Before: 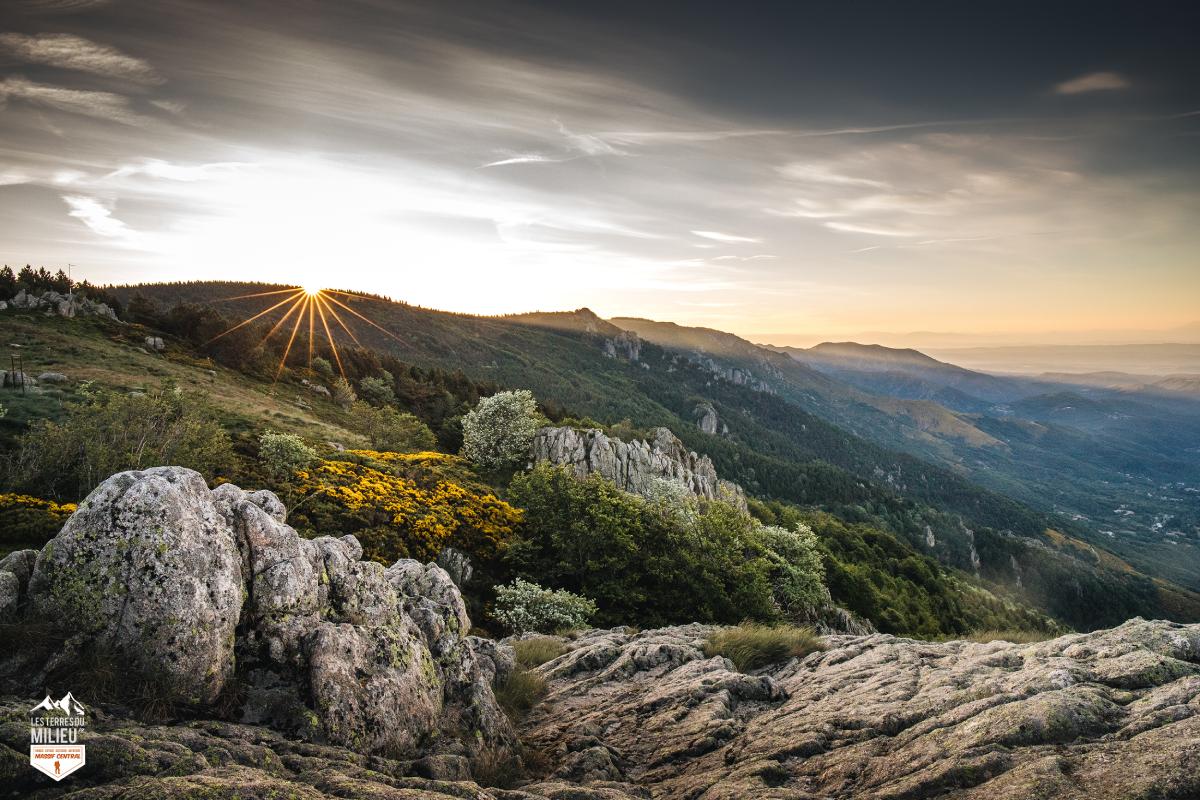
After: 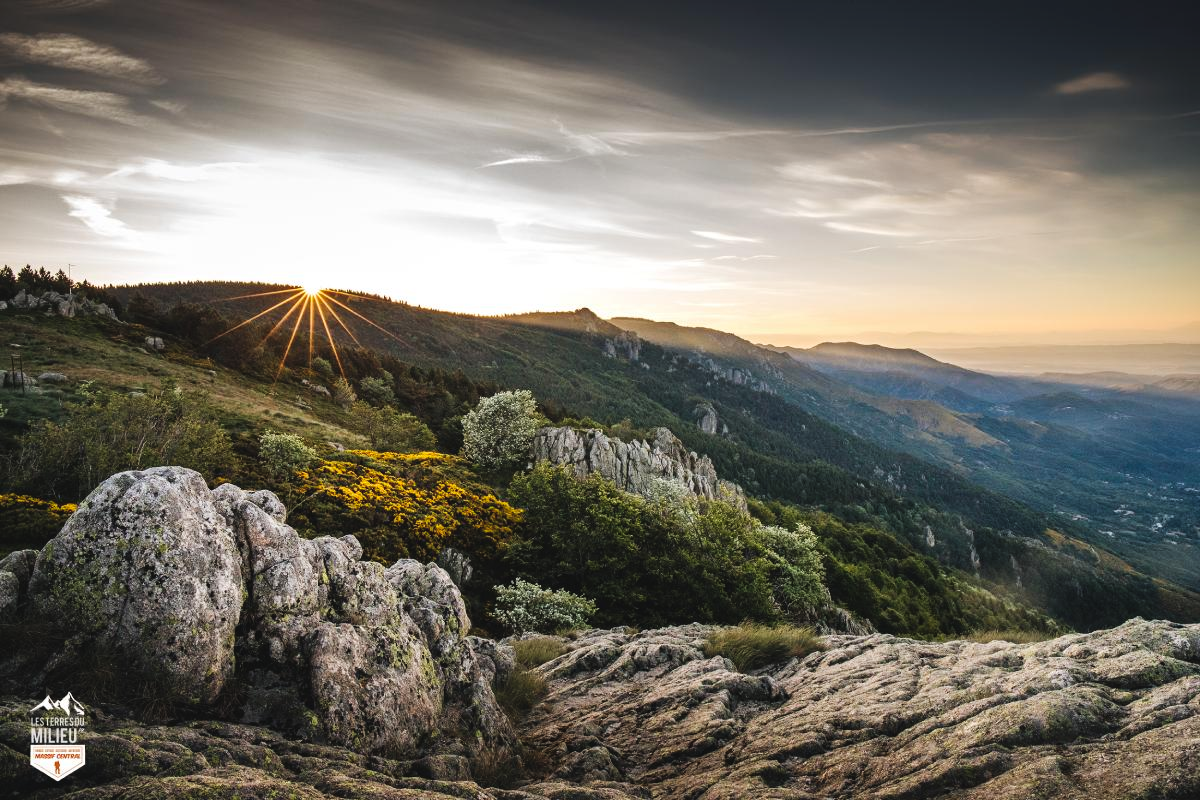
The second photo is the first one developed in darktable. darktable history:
tone curve: curves: ch0 [(0, 0.032) (0.181, 0.156) (0.751, 0.762) (1, 1)], preserve colors none
